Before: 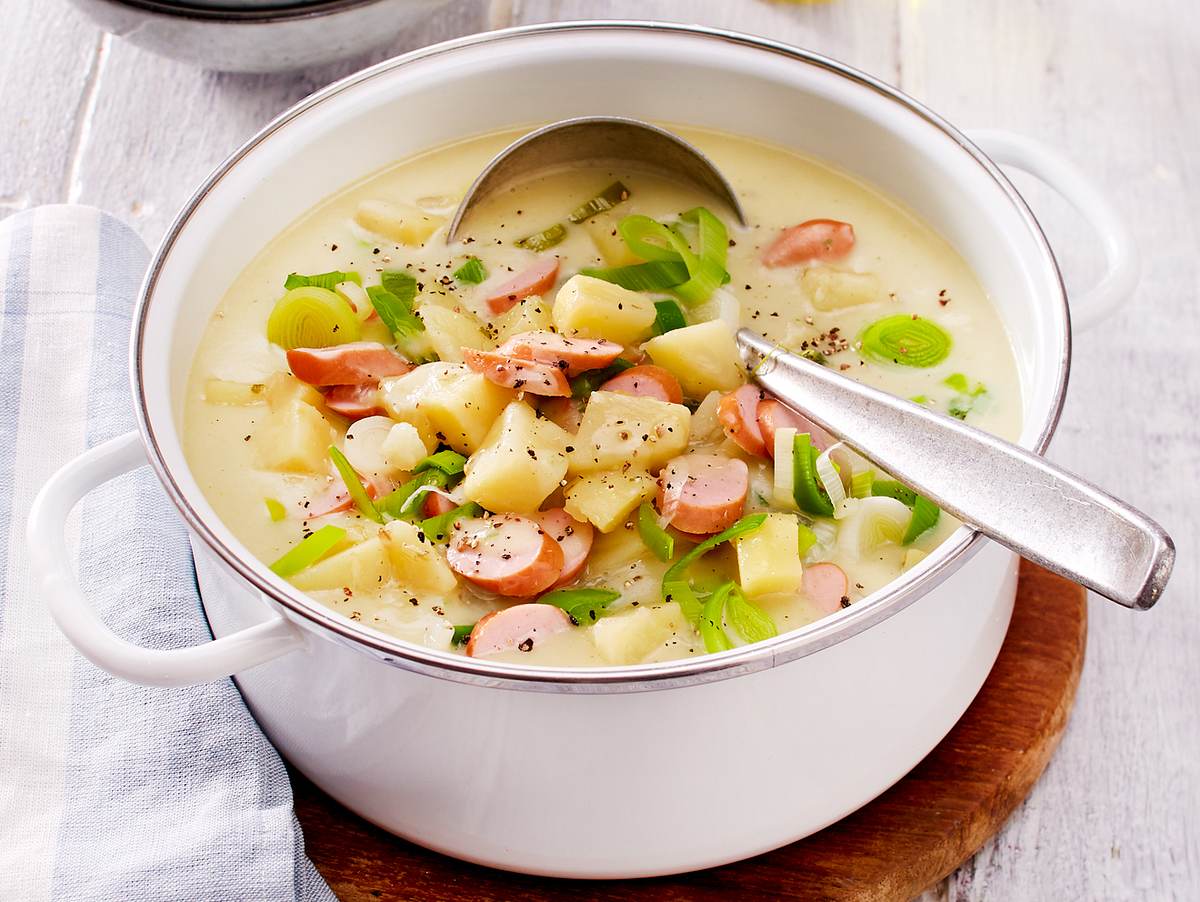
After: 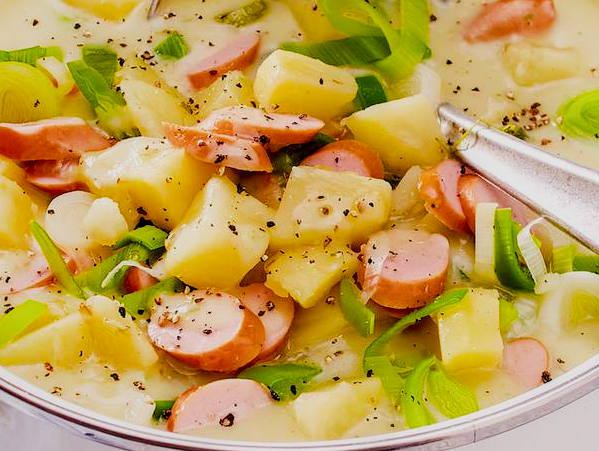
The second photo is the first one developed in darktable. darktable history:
local contrast: on, module defaults
filmic rgb: white relative exposure 3.8 EV, hardness 4.35
color balance rgb: perceptual saturation grading › global saturation 20%, global vibrance 20%
crop: left 25%, top 25%, right 25%, bottom 25%
